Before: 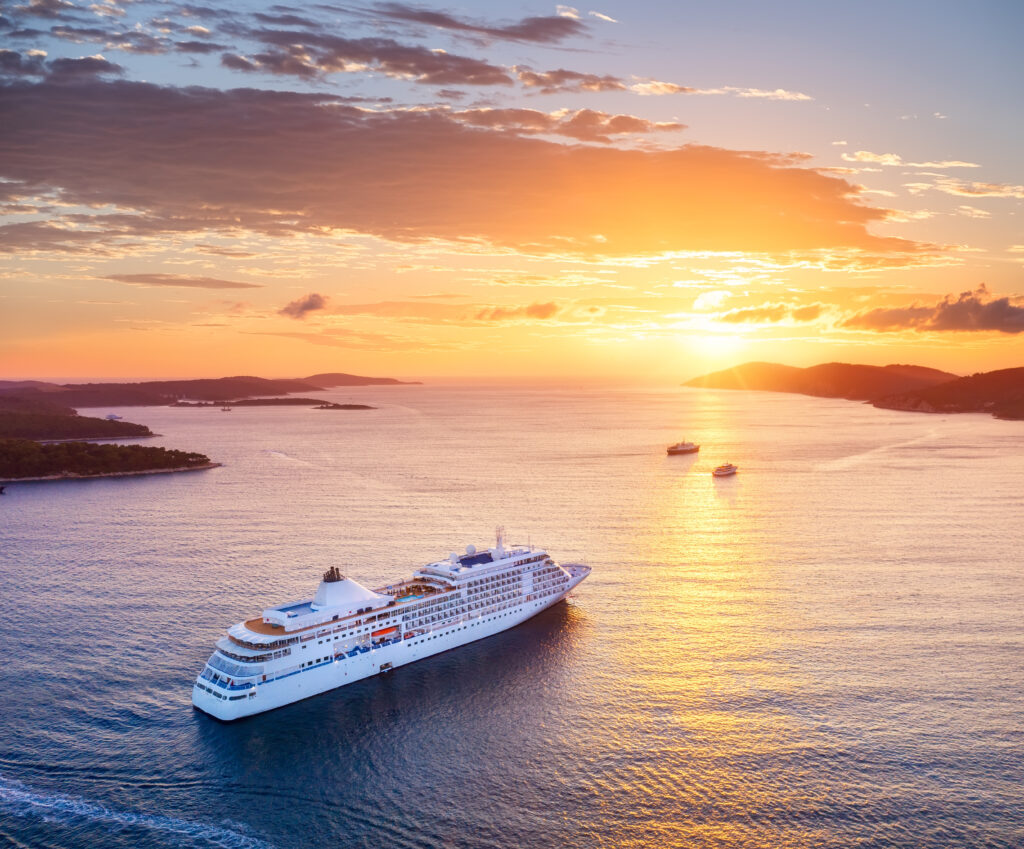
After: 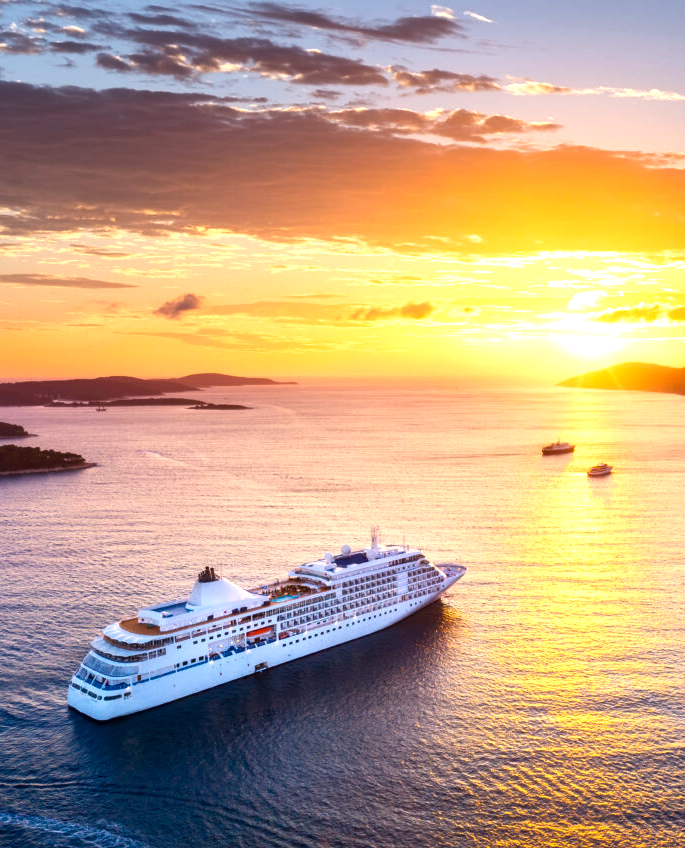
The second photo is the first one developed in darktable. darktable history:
color balance rgb: perceptual saturation grading › global saturation 12.402%, perceptual brilliance grading › highlights 14.337%, perceptual brilliance grading › mid-tones -6.615%, perceptual brilliance grading › shadows -26.22%, global vibrance 20.677%
crop and rotate: left 12.293%, right 20.812%
